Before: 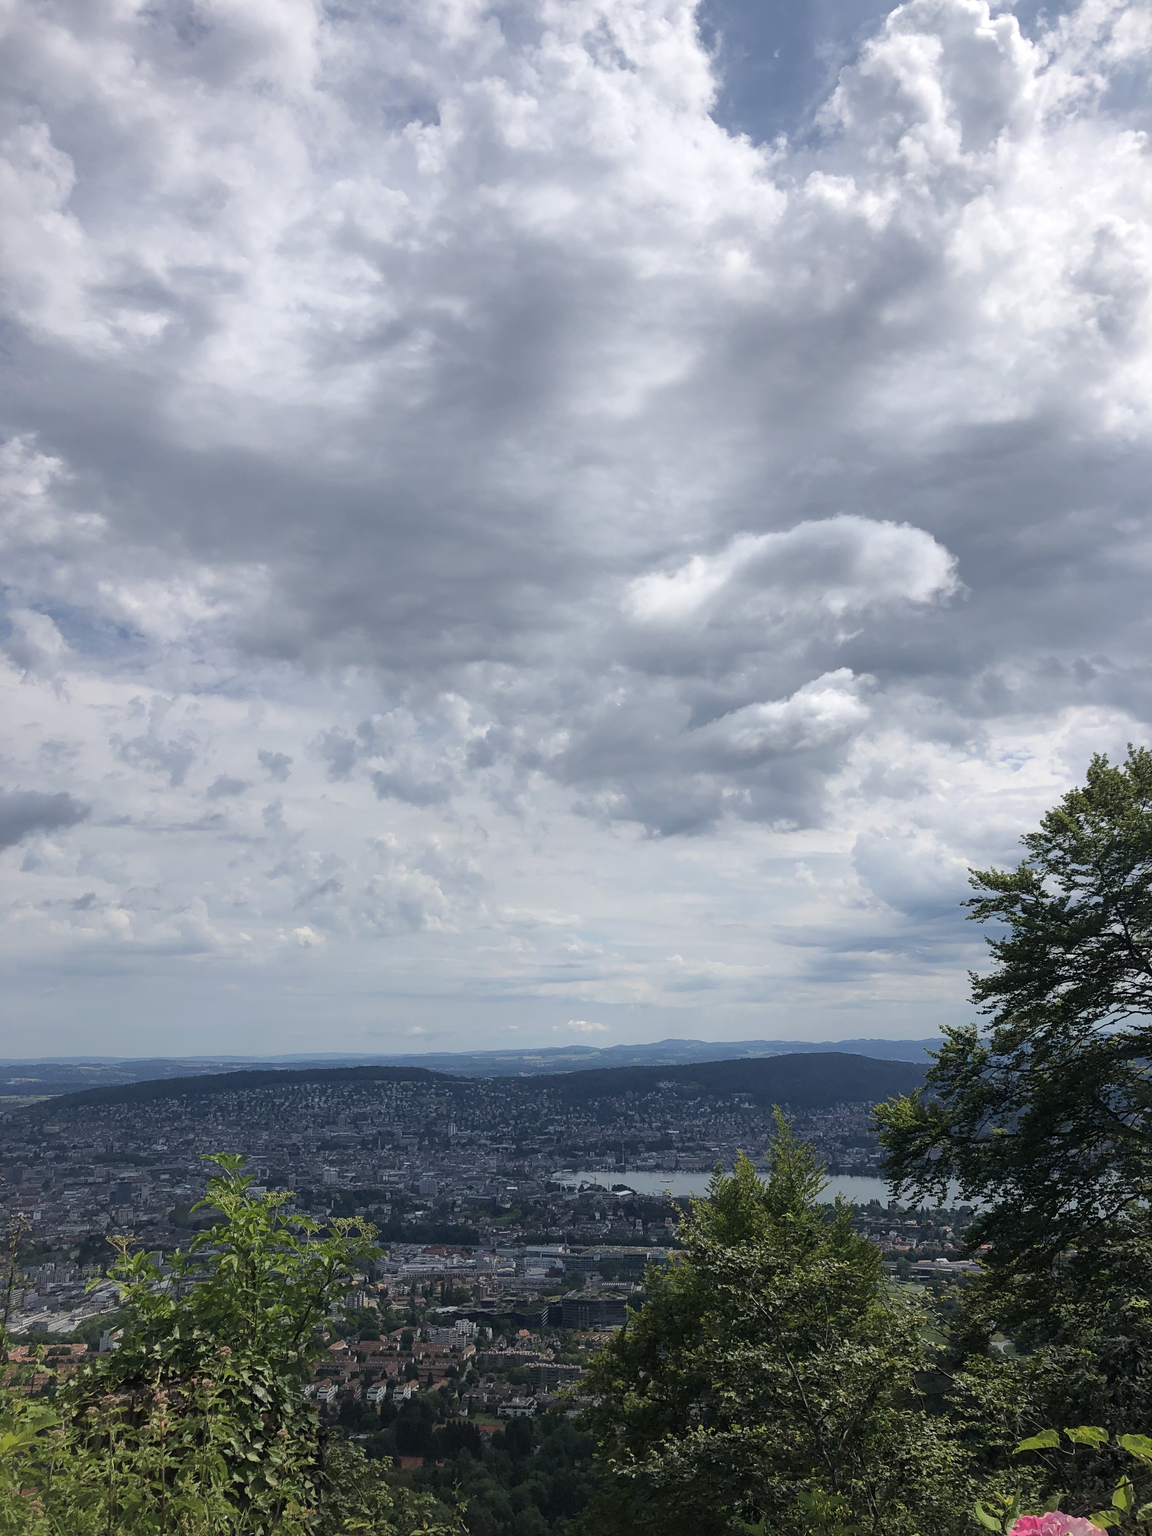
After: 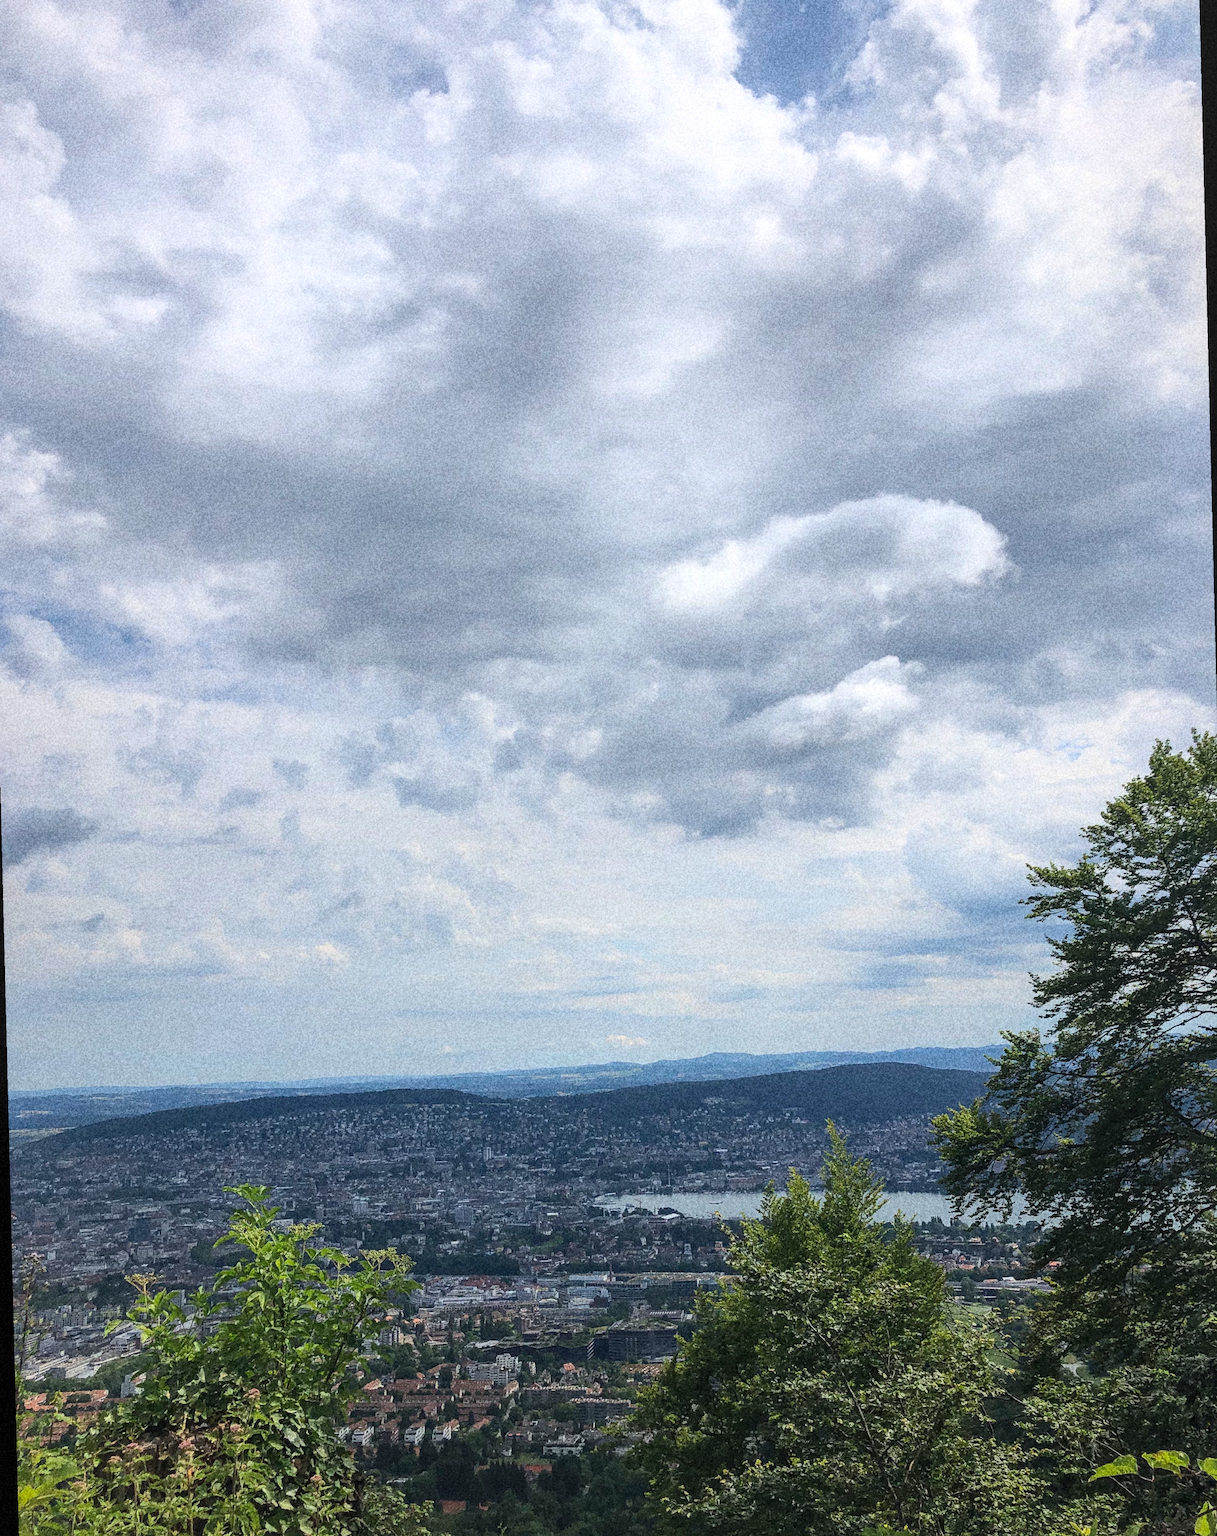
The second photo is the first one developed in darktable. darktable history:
local contrast: detail 117%
rotate and perspective: rotation -1.42°, crop left 0.016, crop right 0.984, crop top 0.035, crop bottom 0.965
grain: coarseness 14.49 ISO, strength 48.04%, mid-tones bias 35%
contrast brightness saturation: contrast 0.2, brightness 0.16, saturation 0.22
